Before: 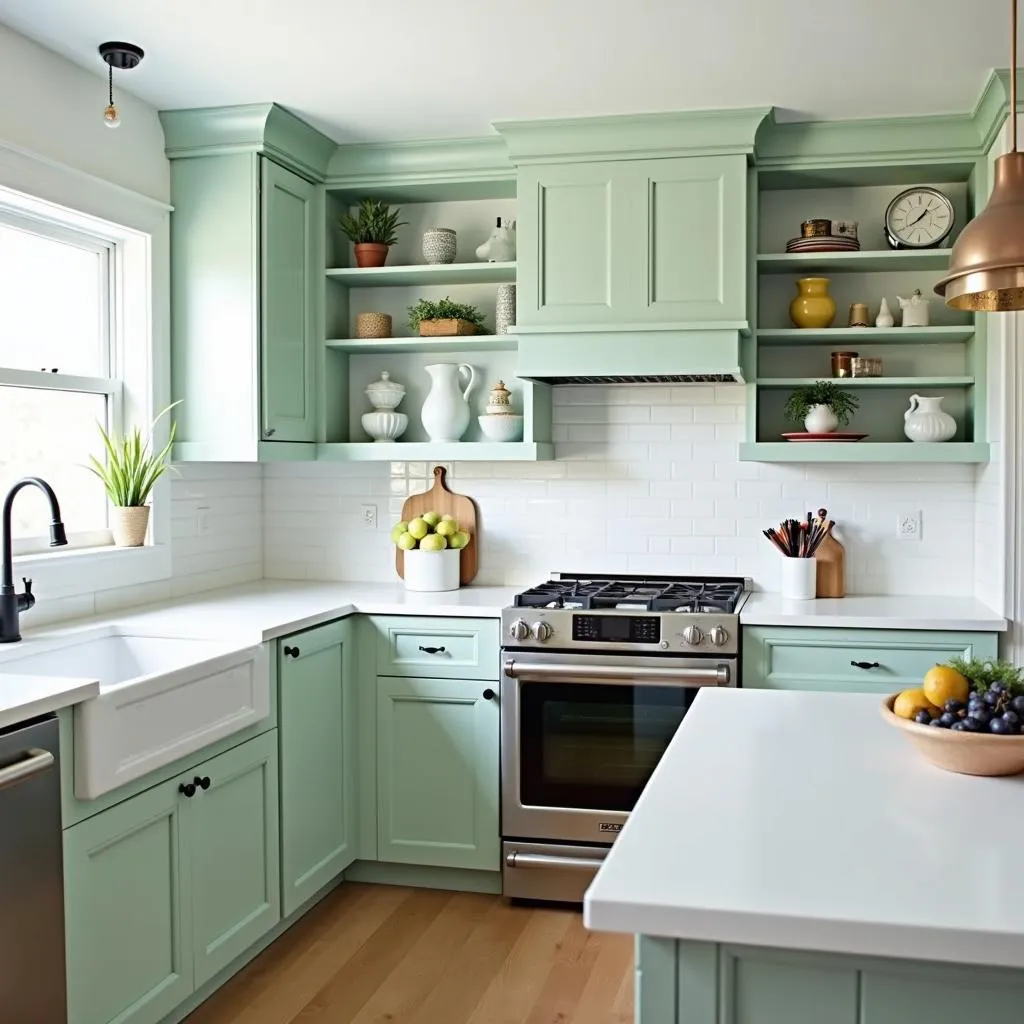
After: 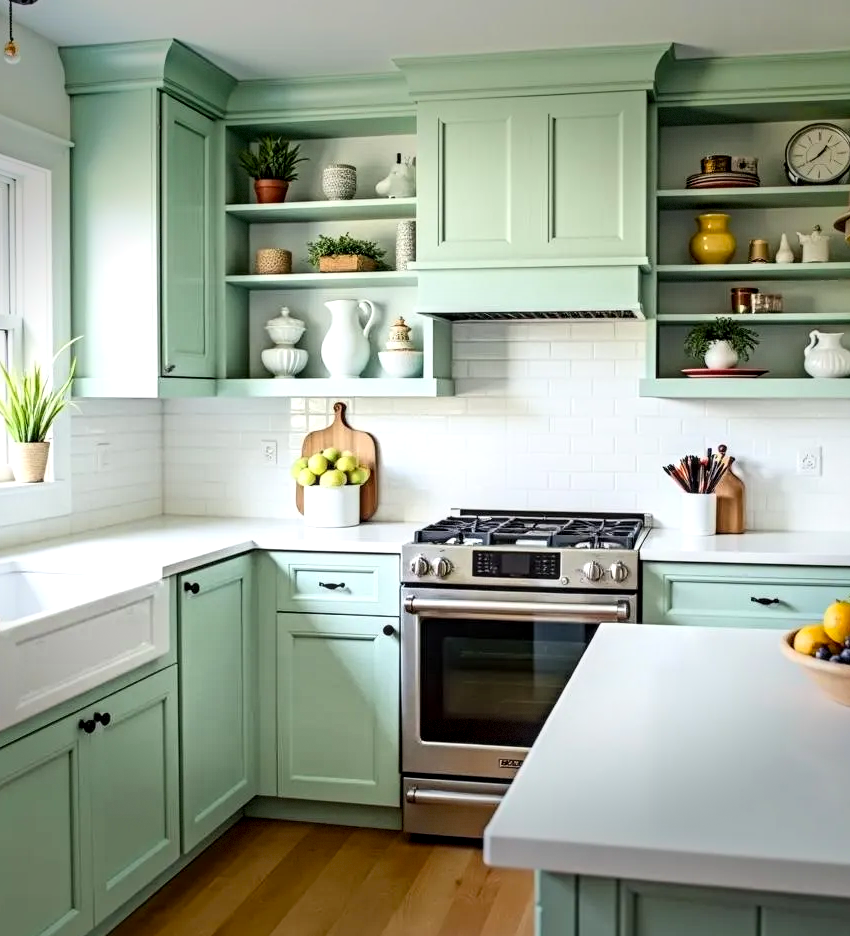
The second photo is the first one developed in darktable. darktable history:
crop: left 9.793%, top 6.305%, right 7.153%, bottom 2.254%
local contrast: detail 150%
vignetting: fall-off start 79.33%, saturation 0.386, width/height ratio 1.326, dithering 8-bit output
contrast brightness saturation: contrast 0.203, brightness 0.154, saturation 0.136
